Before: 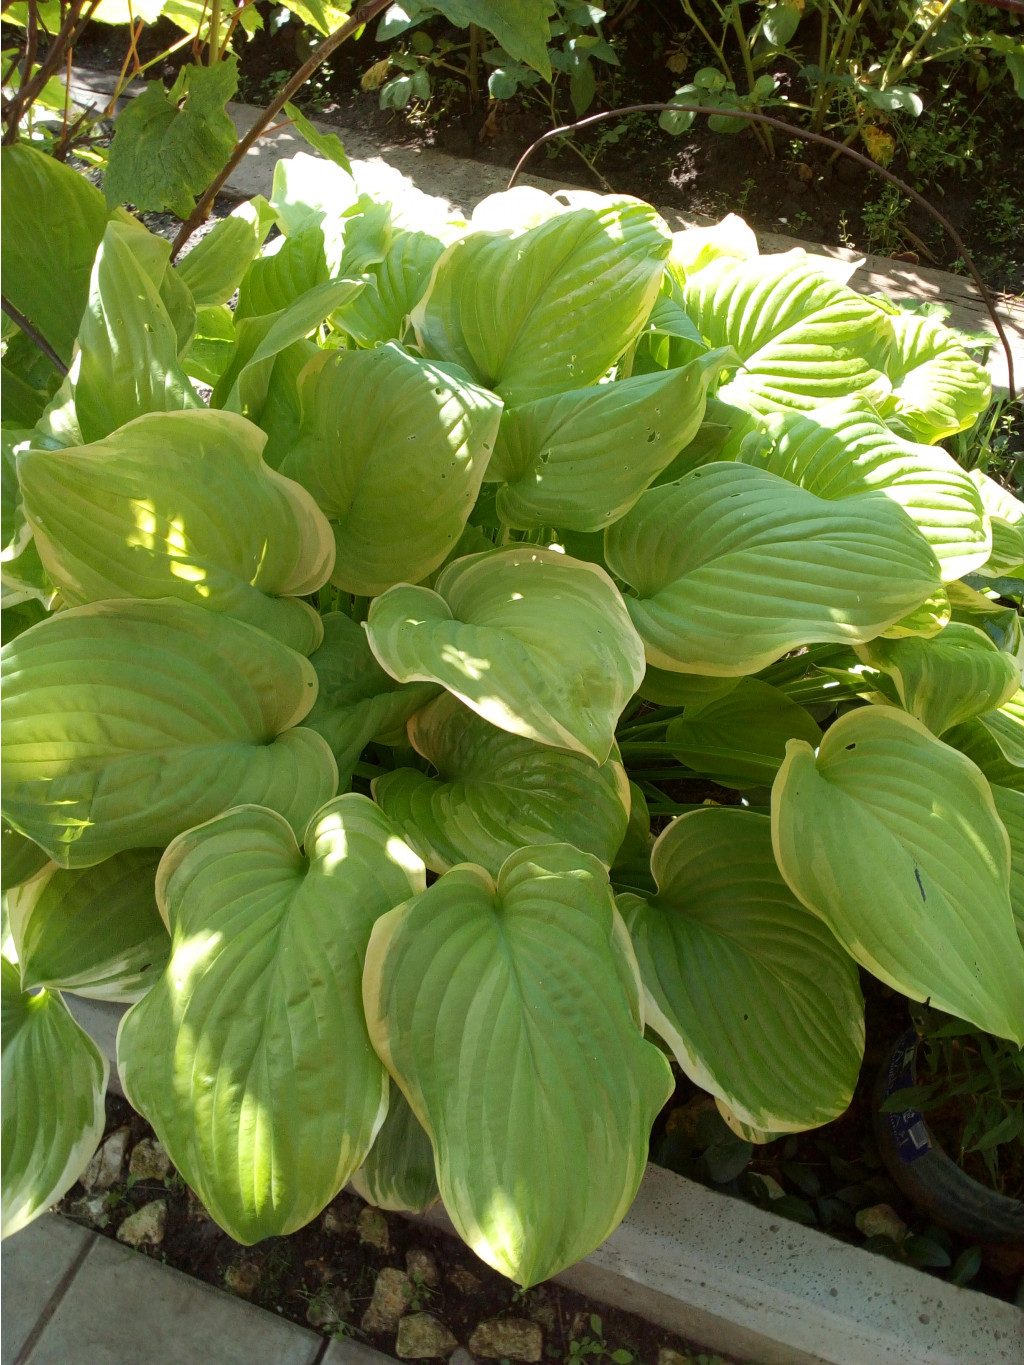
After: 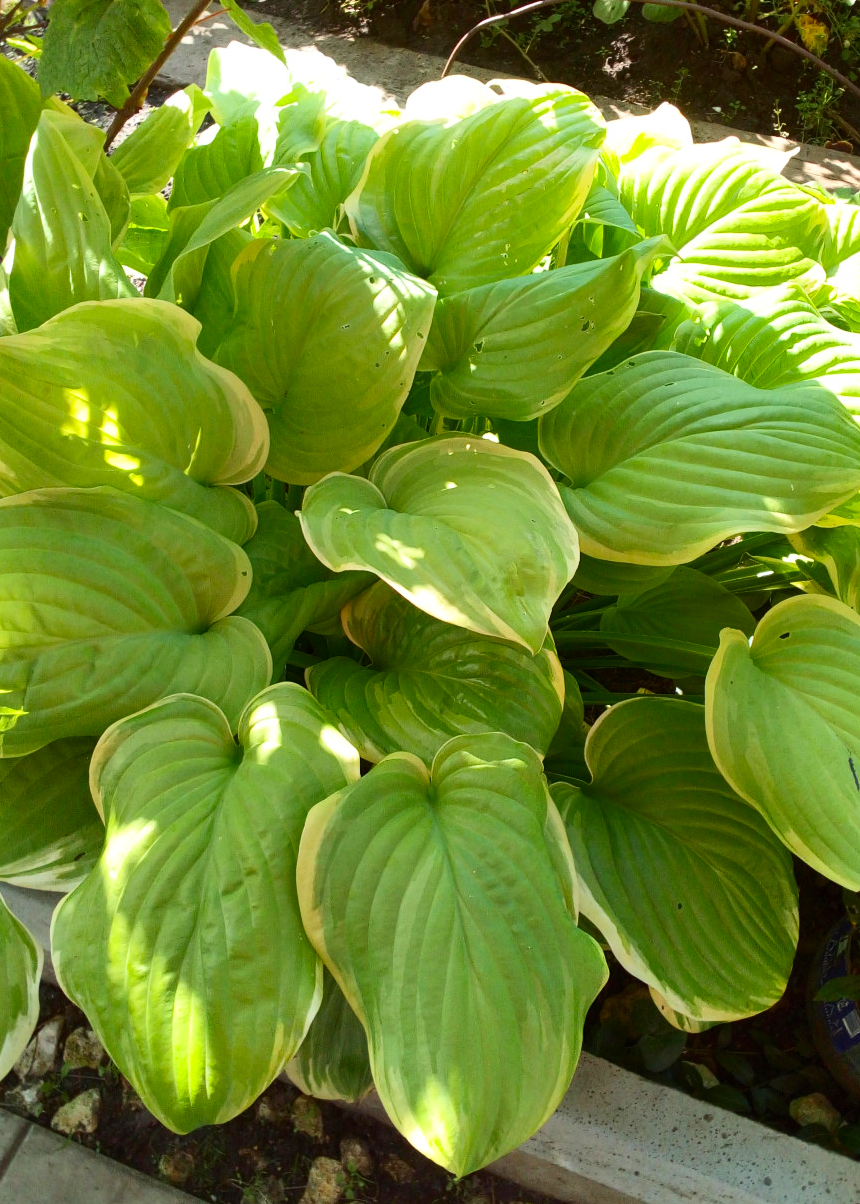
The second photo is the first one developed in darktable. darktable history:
shadows and highlights: soften with gaussian
crop: left 6.446%, top 8.188%, right 9.538%, bottom 3.548%
contrast brightness saturation: contrast 0.23, brightness 0.1, saturation 0.29
